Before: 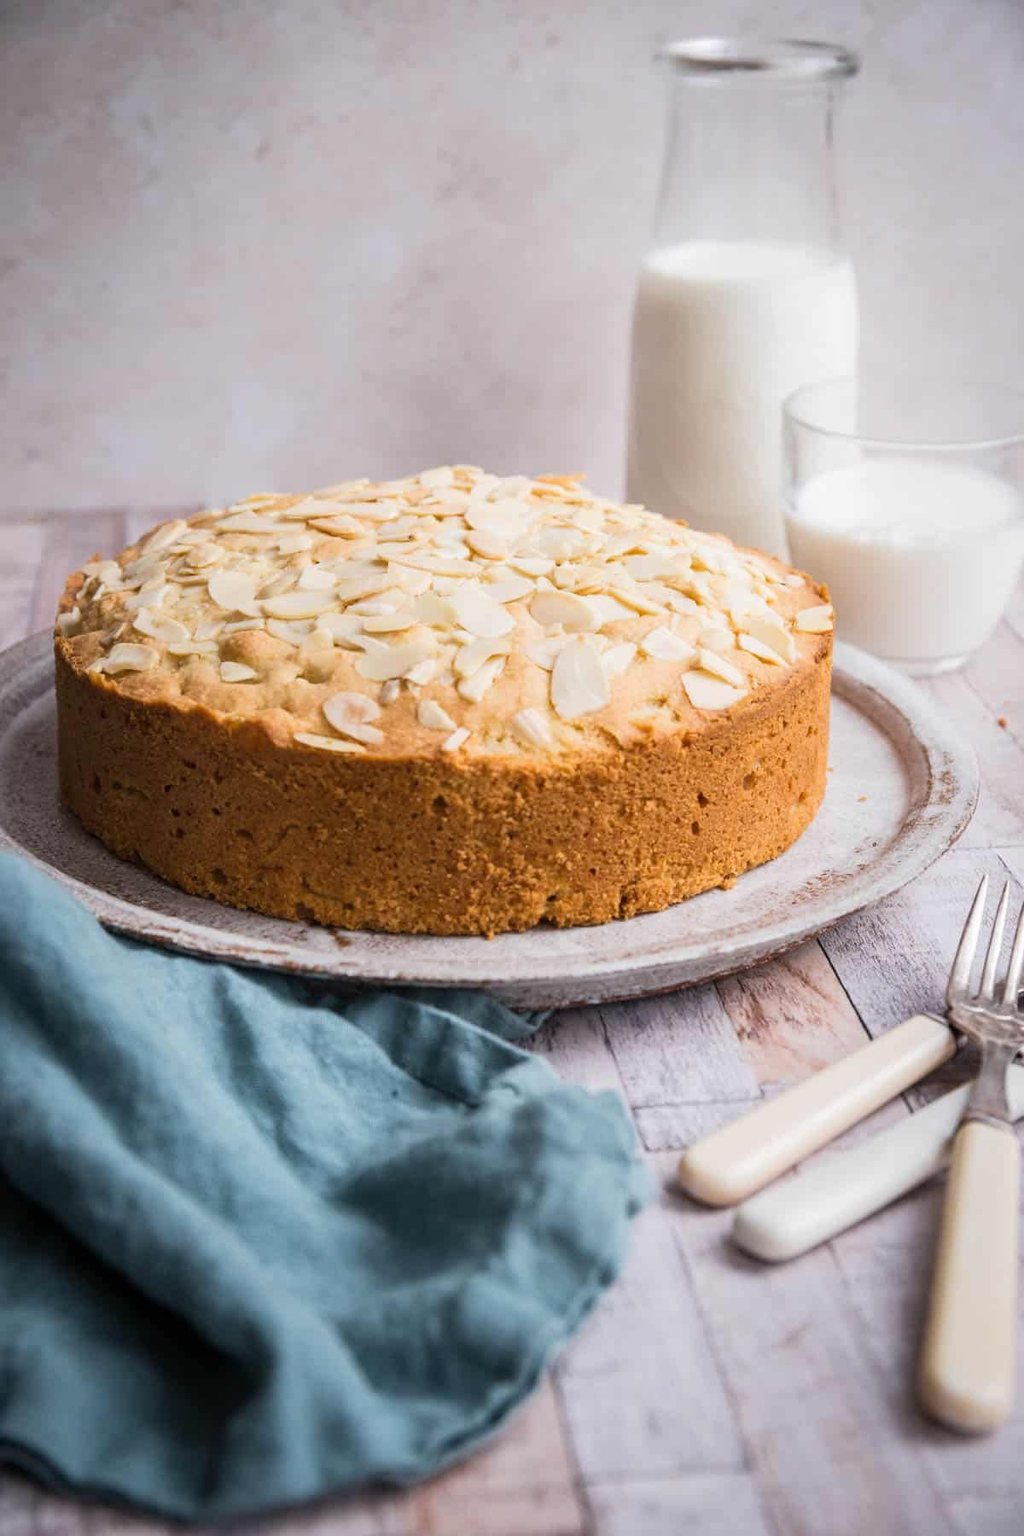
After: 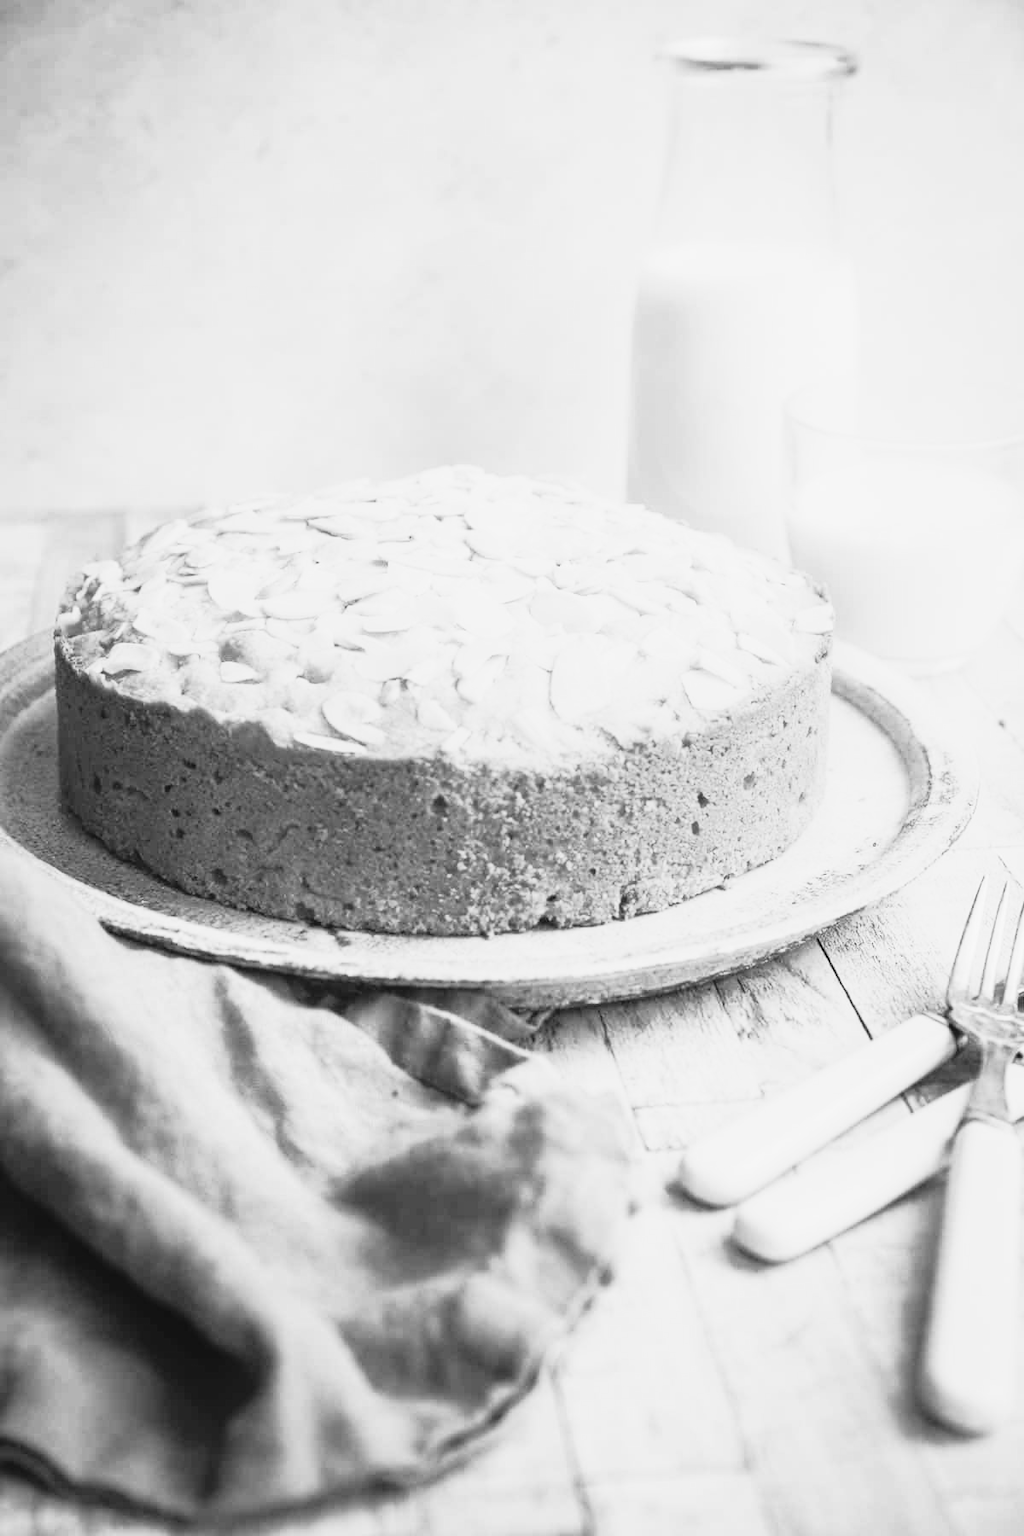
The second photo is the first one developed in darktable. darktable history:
monochrome: on, module defaults
tone curve: curves: ch0 [(0, 0.052) (0.207, 0.35) (0.392, 0.592) (0.54, 0.803) (0.725, 0.922) (0.99, 0.974)], color space Lab, independent channels, preserve colors none
